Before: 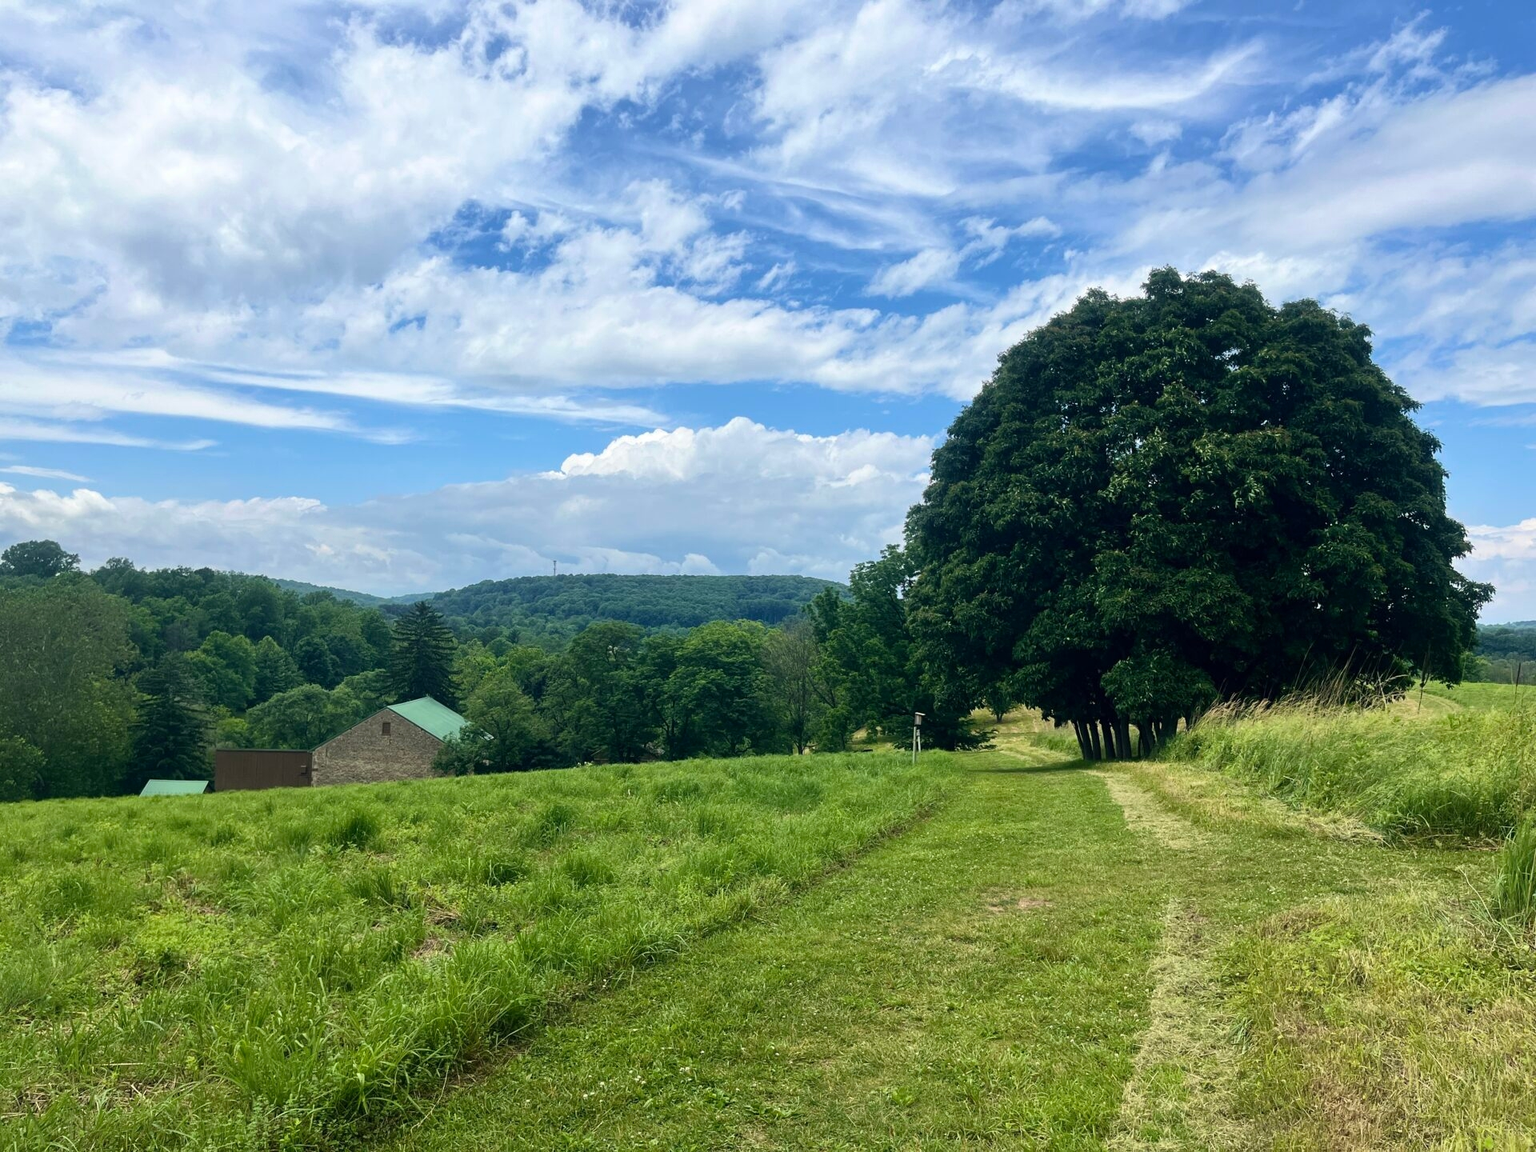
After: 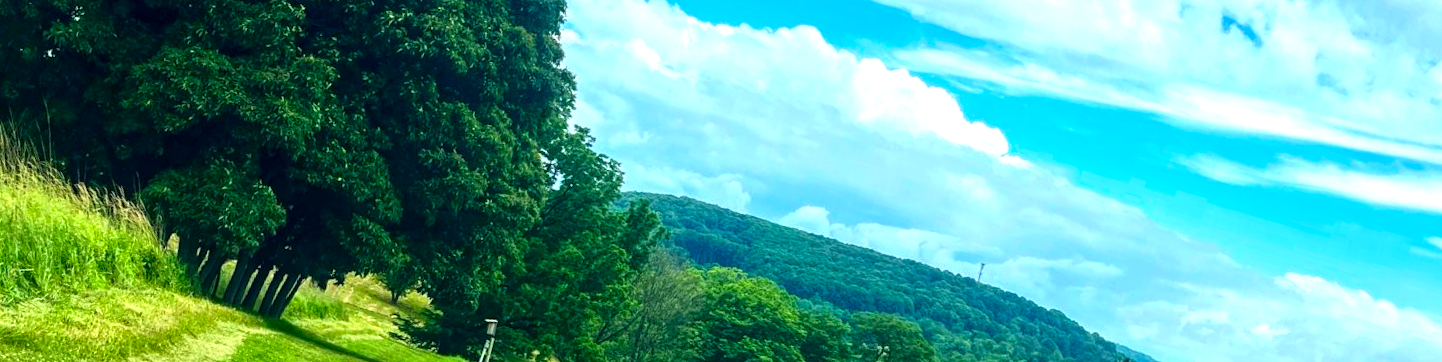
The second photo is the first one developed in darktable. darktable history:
crop and rotate: angle 16.12°, top 30.835%, bottom 35.653%
exposure: black level correction 0, exposure 0.7 EV, compensate highlight preservation false
local contrast: on, module defaults
color correction: highlights a* -7.33, highlights b* 1.26, shadows a* -3.55, saturation 1.4
